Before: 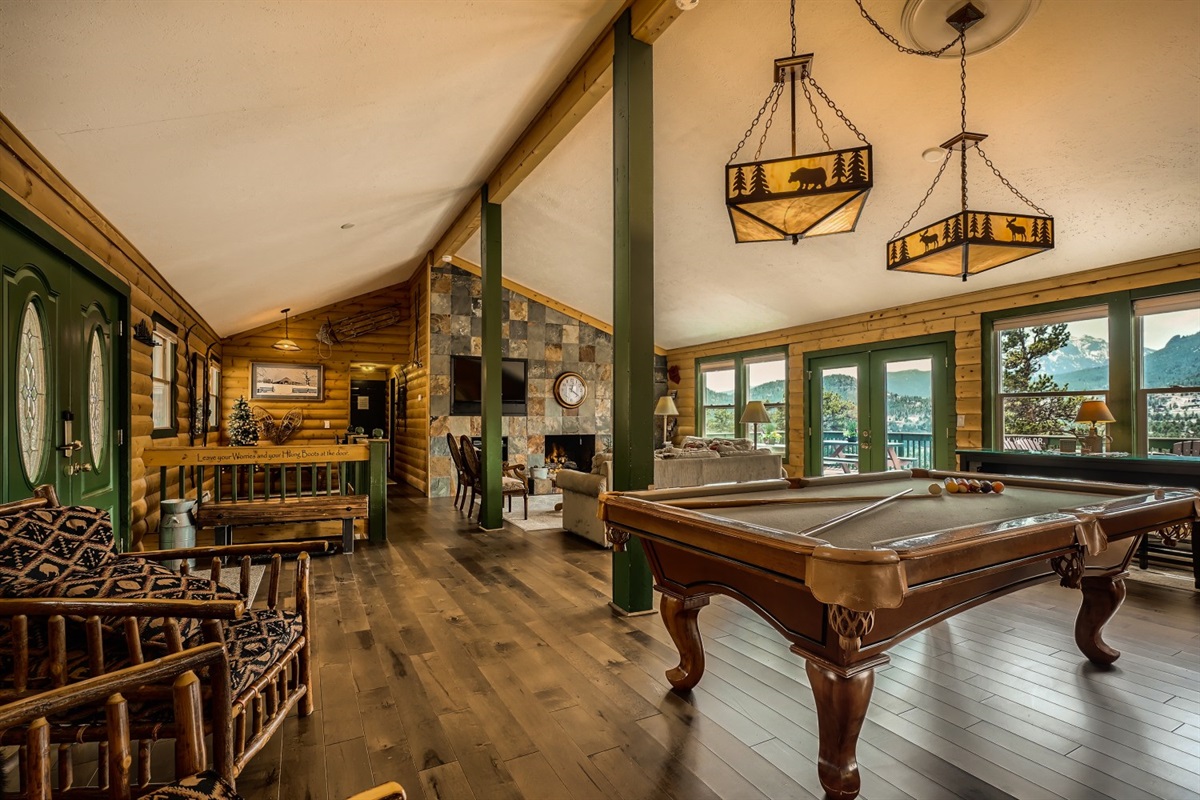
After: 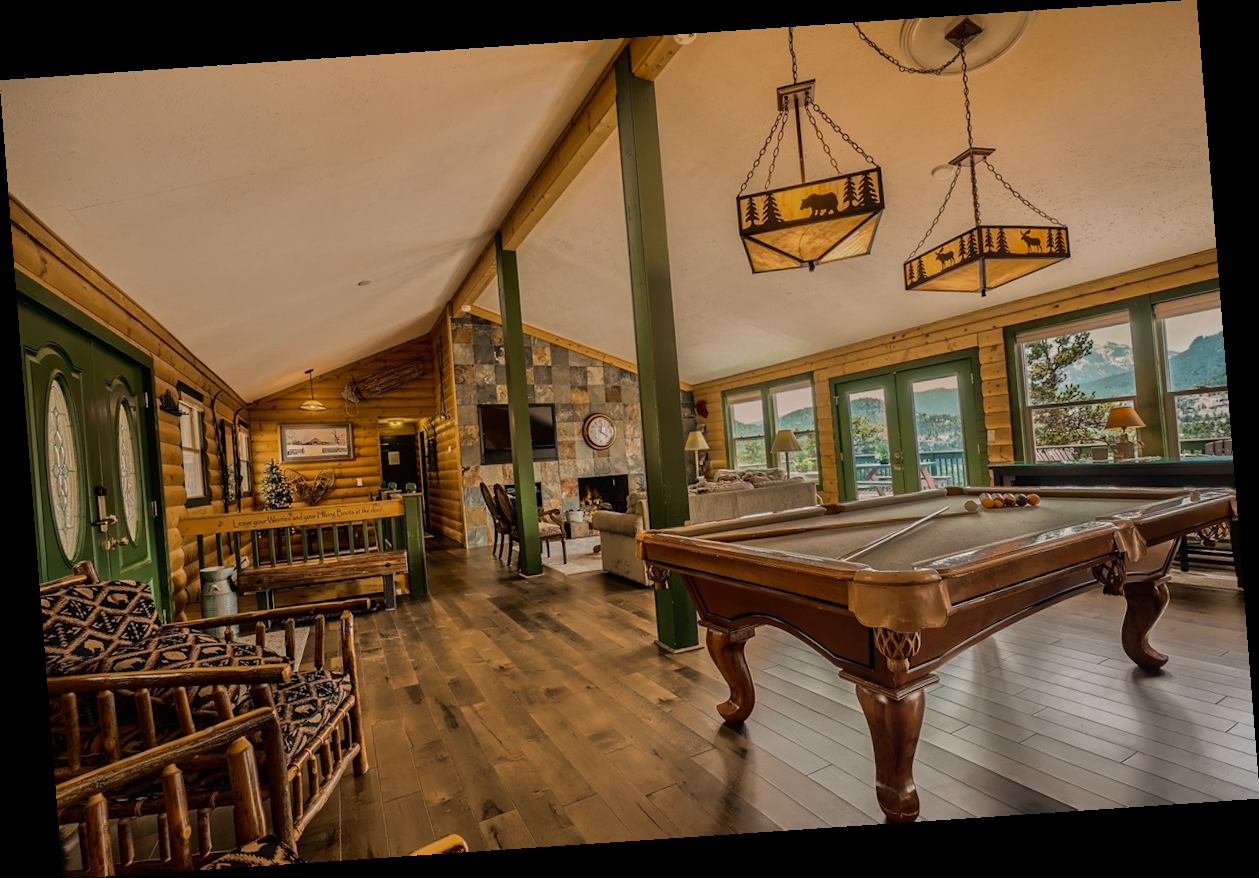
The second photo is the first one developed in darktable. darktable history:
rotate and perspective: rotation -4.2°, shear 0.006, automatic cropping off
tone equalizer: -8 EV -0.002 EV, -7 EV 0.005 EV, -6 EV -0.008 EV, -5 EV 0.007 EV, -4 EV -0.042 EV, -3 EV -0.233 EV, -2 EV -0.662 EV, -1 EV -0.983 EV, +0 EV -0.969 EV, smoothing diameter 2%, edges refinement/feathering 20, mask exposure compensation -1.57 EV, filter diffusion 5
color correction: highlights a* 5.81, highlights b* 4.84
